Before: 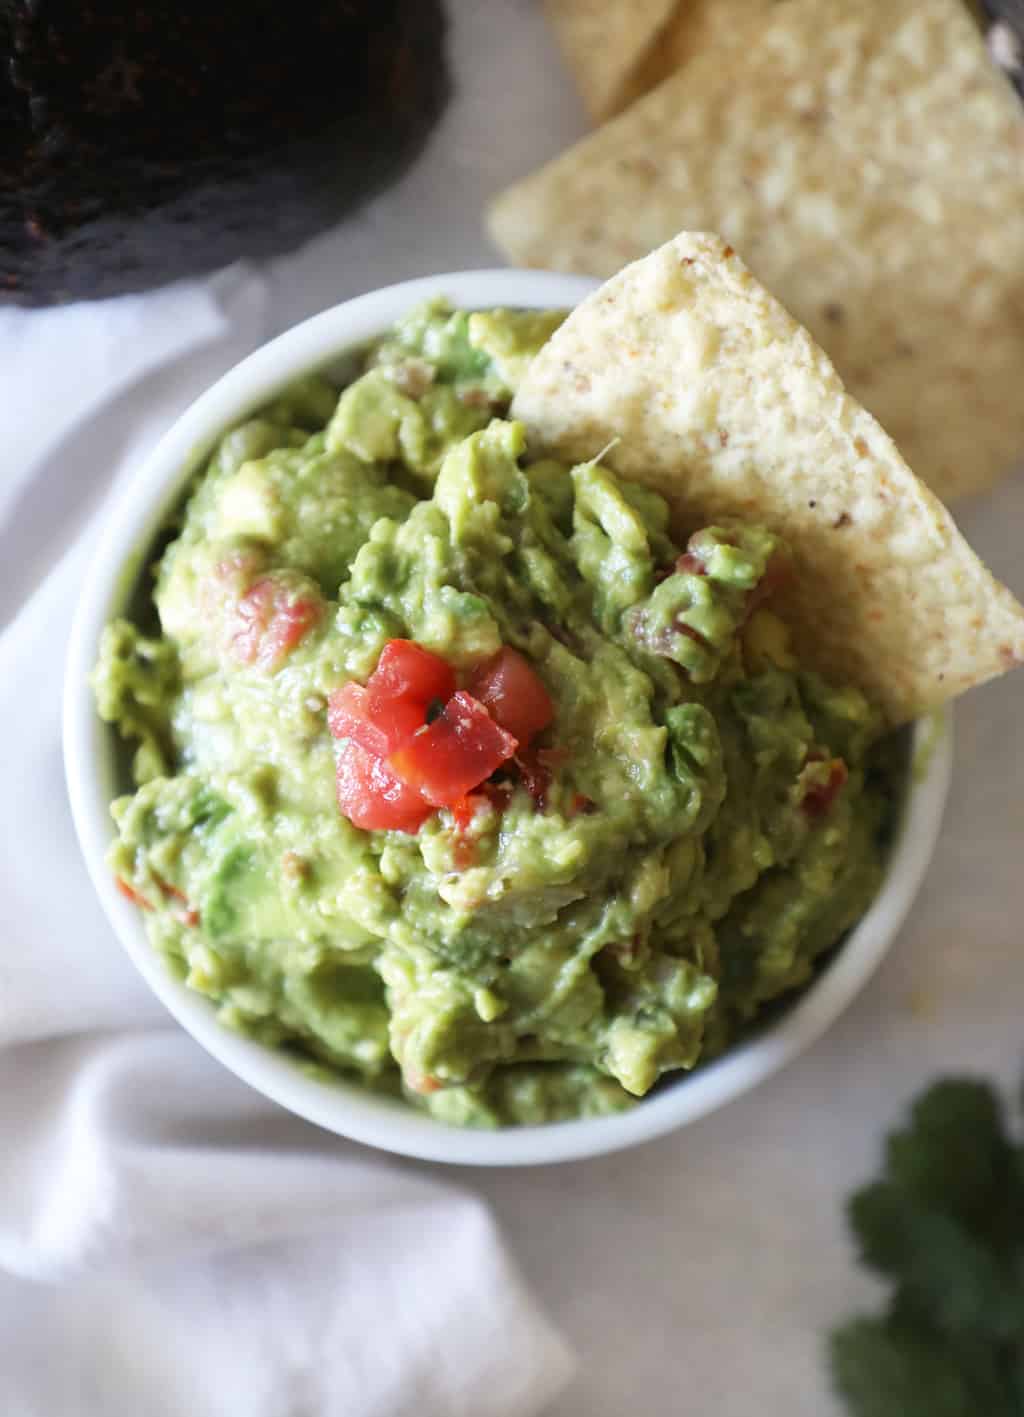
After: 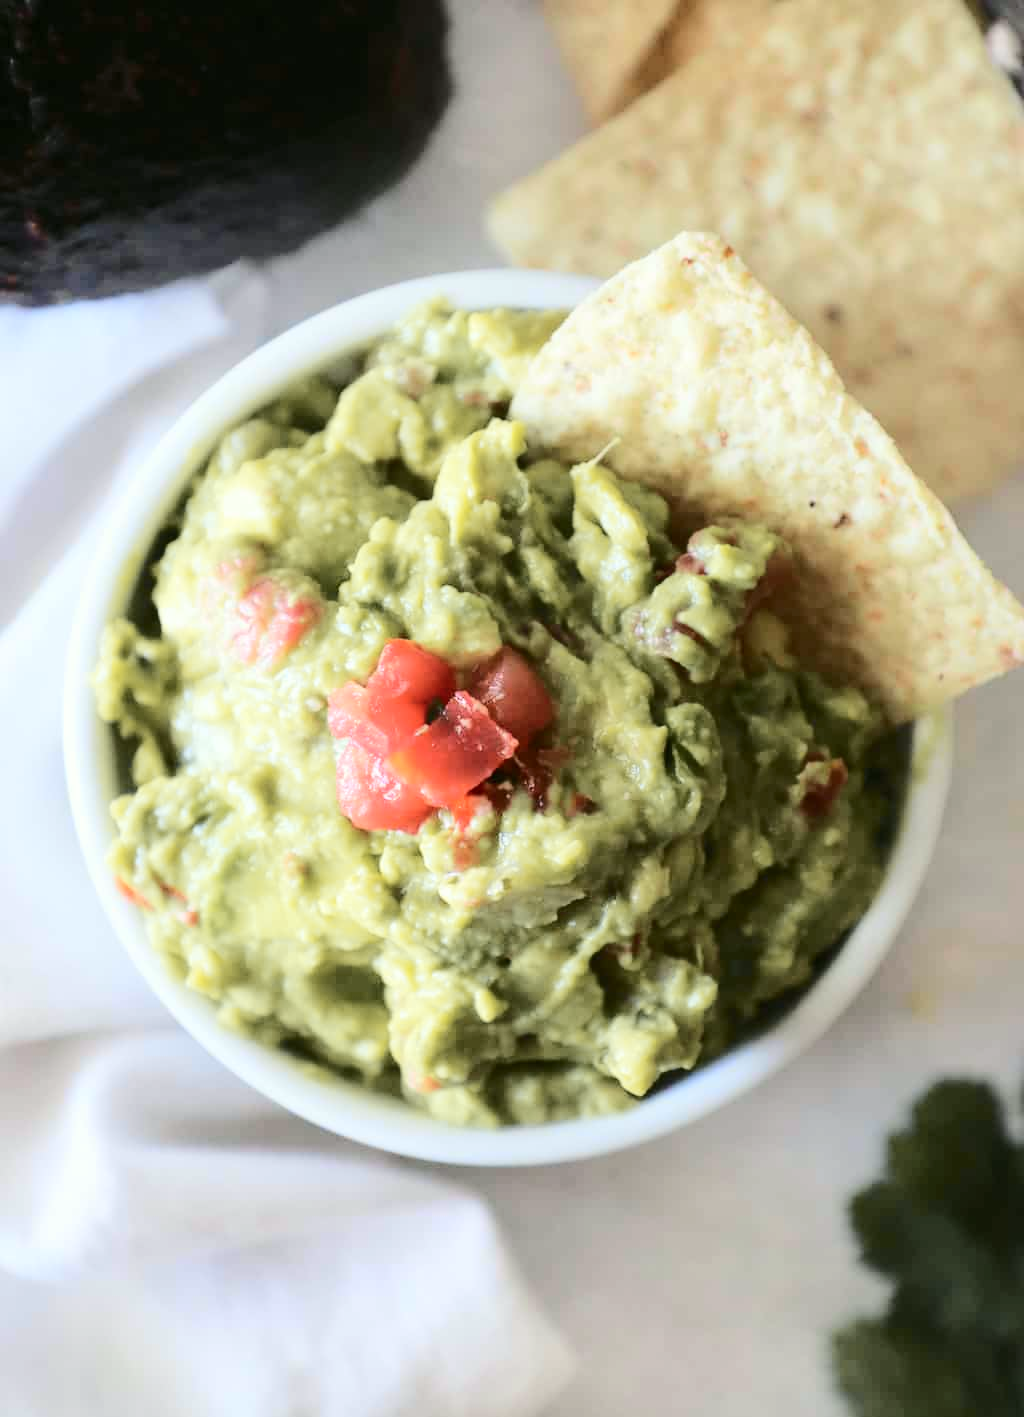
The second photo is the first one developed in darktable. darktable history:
tone curve: curves: ch0 [(0, 0) (0.21, 0.21) (0.43, 0.586) (0.65, 0.793) (1, 1)]; ch1 [(0, 0) (0.382, 0.447) (0.492, 0.484) (0.544, 0.547) (0.583, 0.578) (0.599, 0.595) (0.67, 0.673) (1, 1)]; ch2 [(0, 0) (0.411, 0.382) (0.492, 0.5) (0.531, 0.534) (0.56, 0.573) (0.599, 0.602) (0.696, 0.693) (1, 1)], color space Lab, independent channels, preserve colors none
